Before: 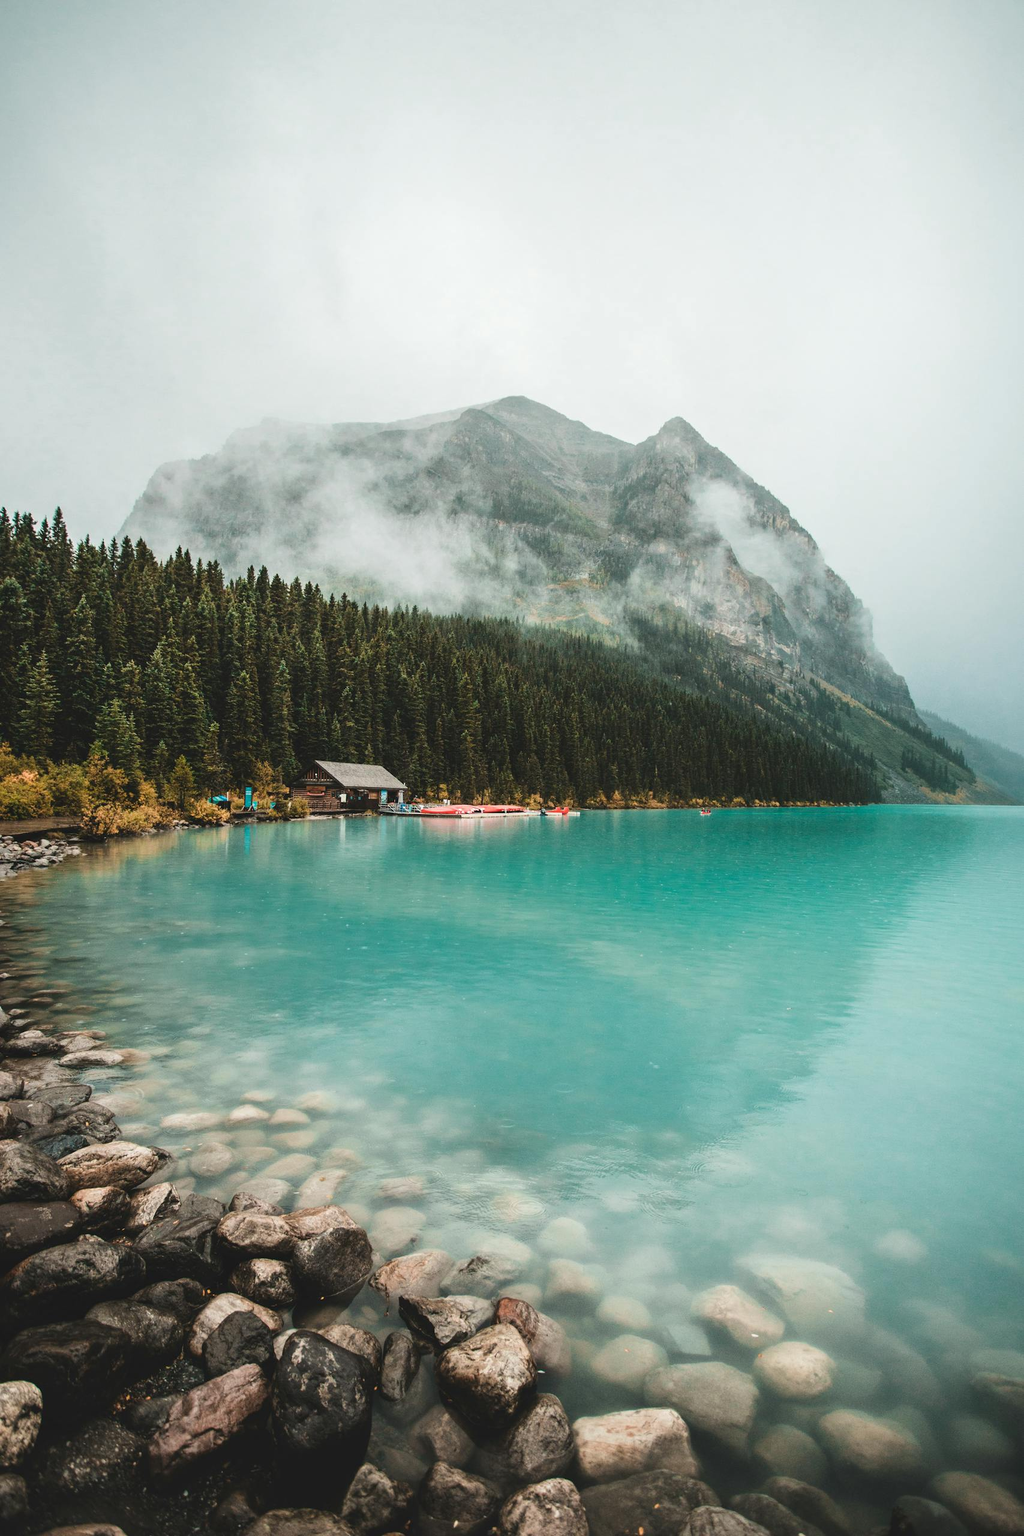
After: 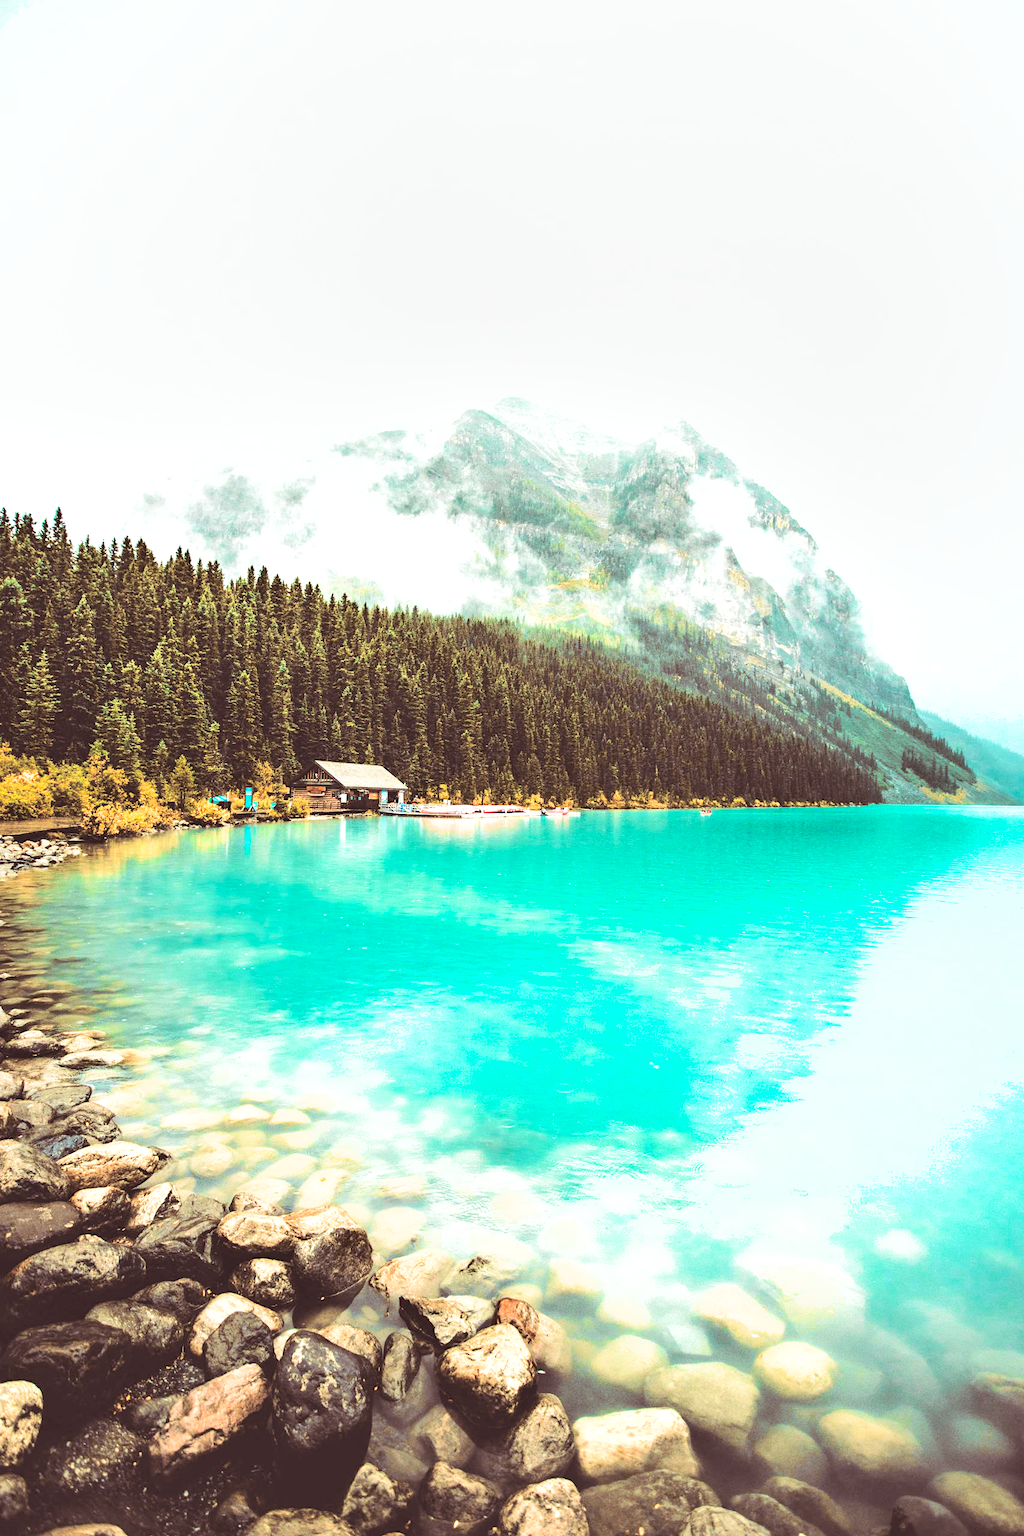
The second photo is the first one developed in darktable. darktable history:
shadows and highlights: shadows 32.83, highlights -47.7, soften with gaussian
exposure: black level correction 0, exposure 1.625 EV, compensate exposure bias true, compensate highlight preservation false
tone curve: curves: ch0 [(0, 0.03) (0.113, 0.087) (0.207, 0.184) (0.515, 0.612) (0.712, 0.793) (1, 0.946)]; ch1 [(0, 0) (0.172, 0.123) (0.317, 0.279) (0.414, 0.382) (0.476, 0.479) (0.505, 0.498) (0.534, 0.534) (0.621, 0.65) (0.709, 0.764) (1, 1)]; ch2 [(0, 0) (0.411, 0.424) (0.505, 0.505) (0.521, 0.524) (0.537, 0.57) (0.65, 0.699) (1, 1)], color space Lab, independent channels, preserve colors none
split-toning: shadows › saturation 0.41, highlights › saturation 0, compress 33.55%
